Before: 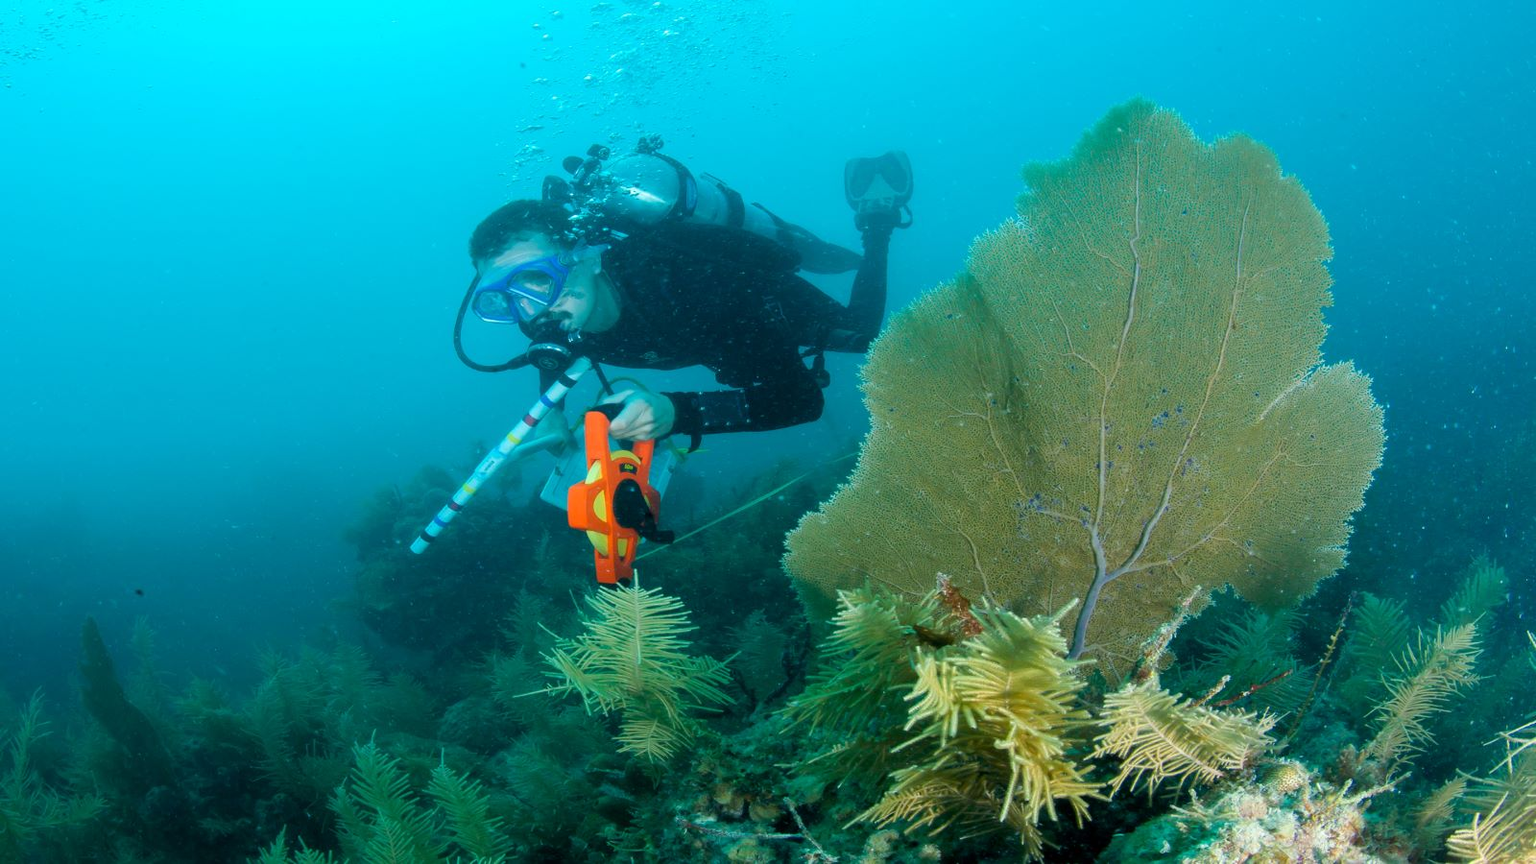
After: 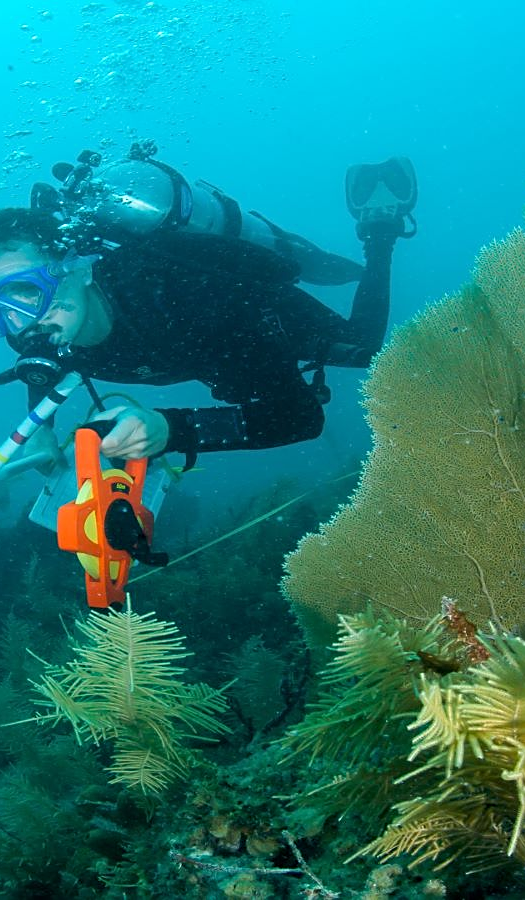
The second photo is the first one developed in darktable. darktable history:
crop: left 33.404%, right 33.773%
sharpen: amount 0.49
